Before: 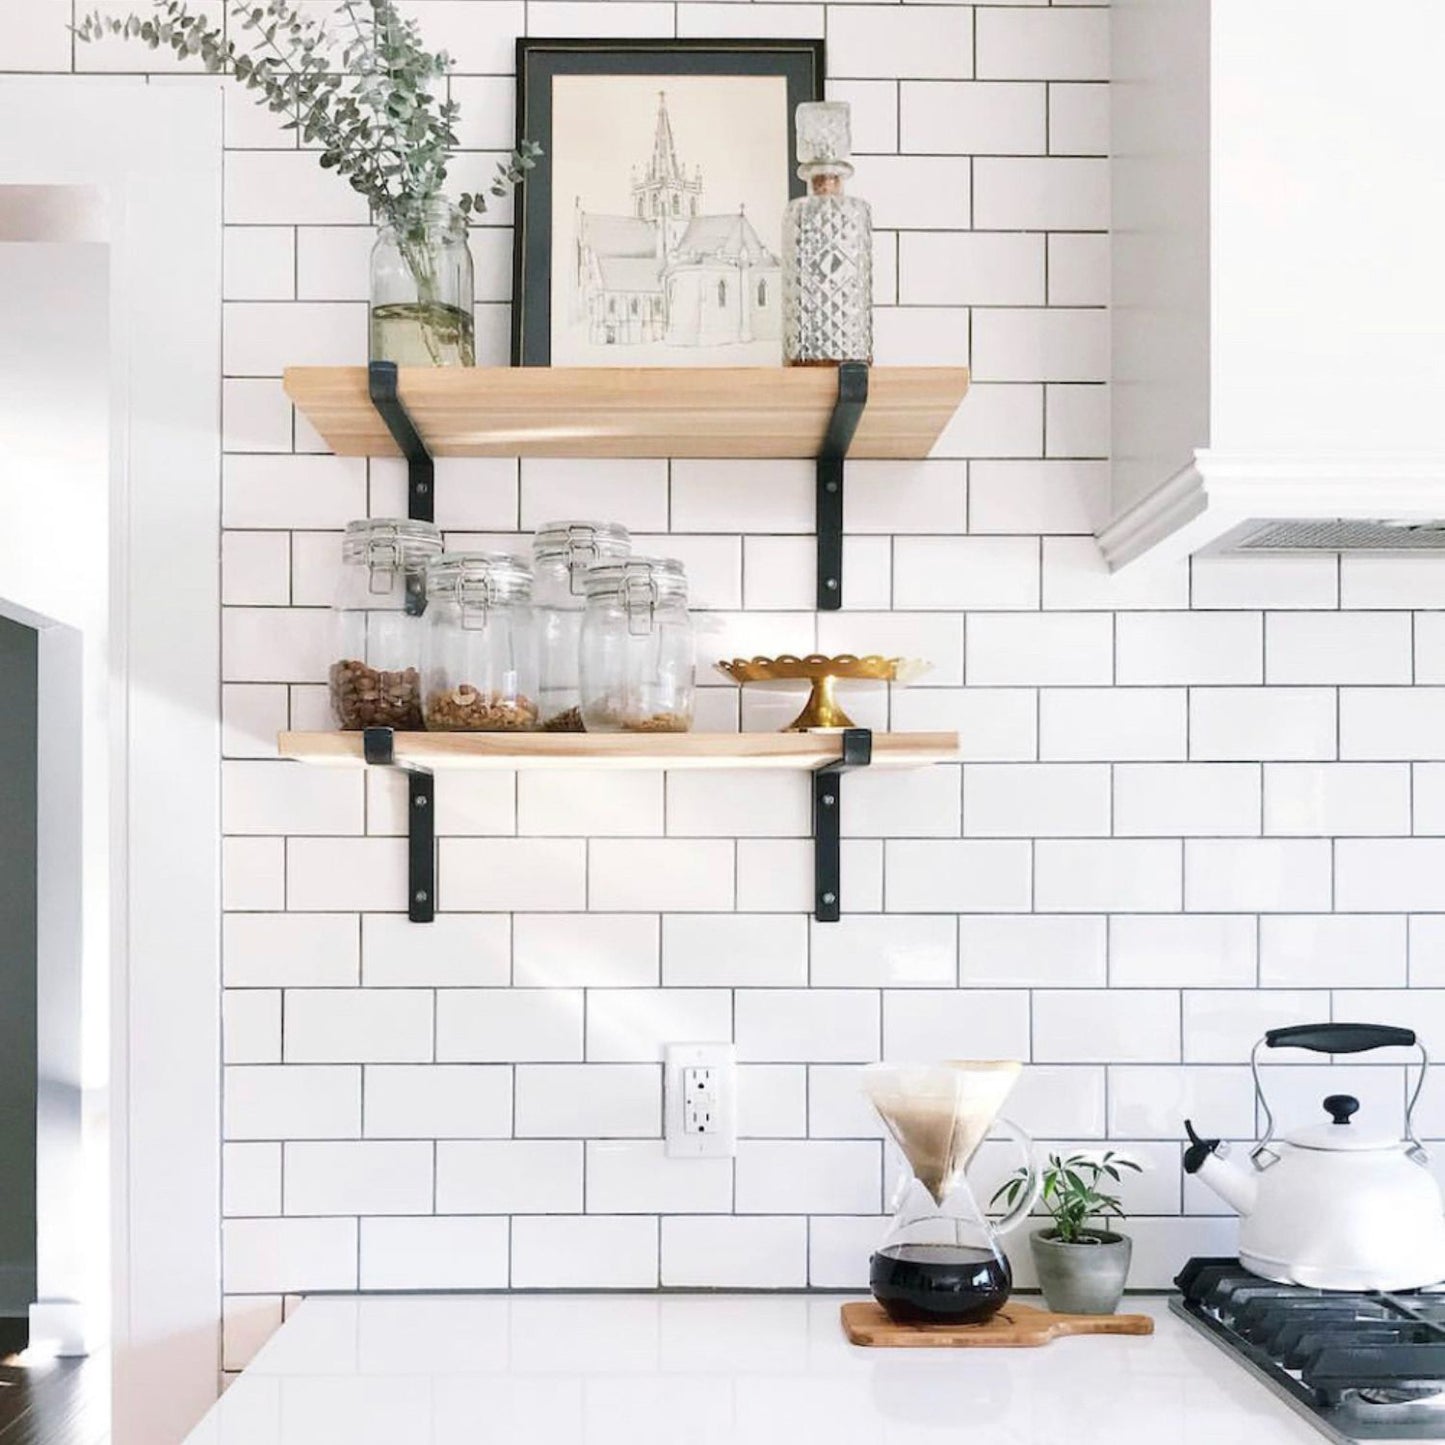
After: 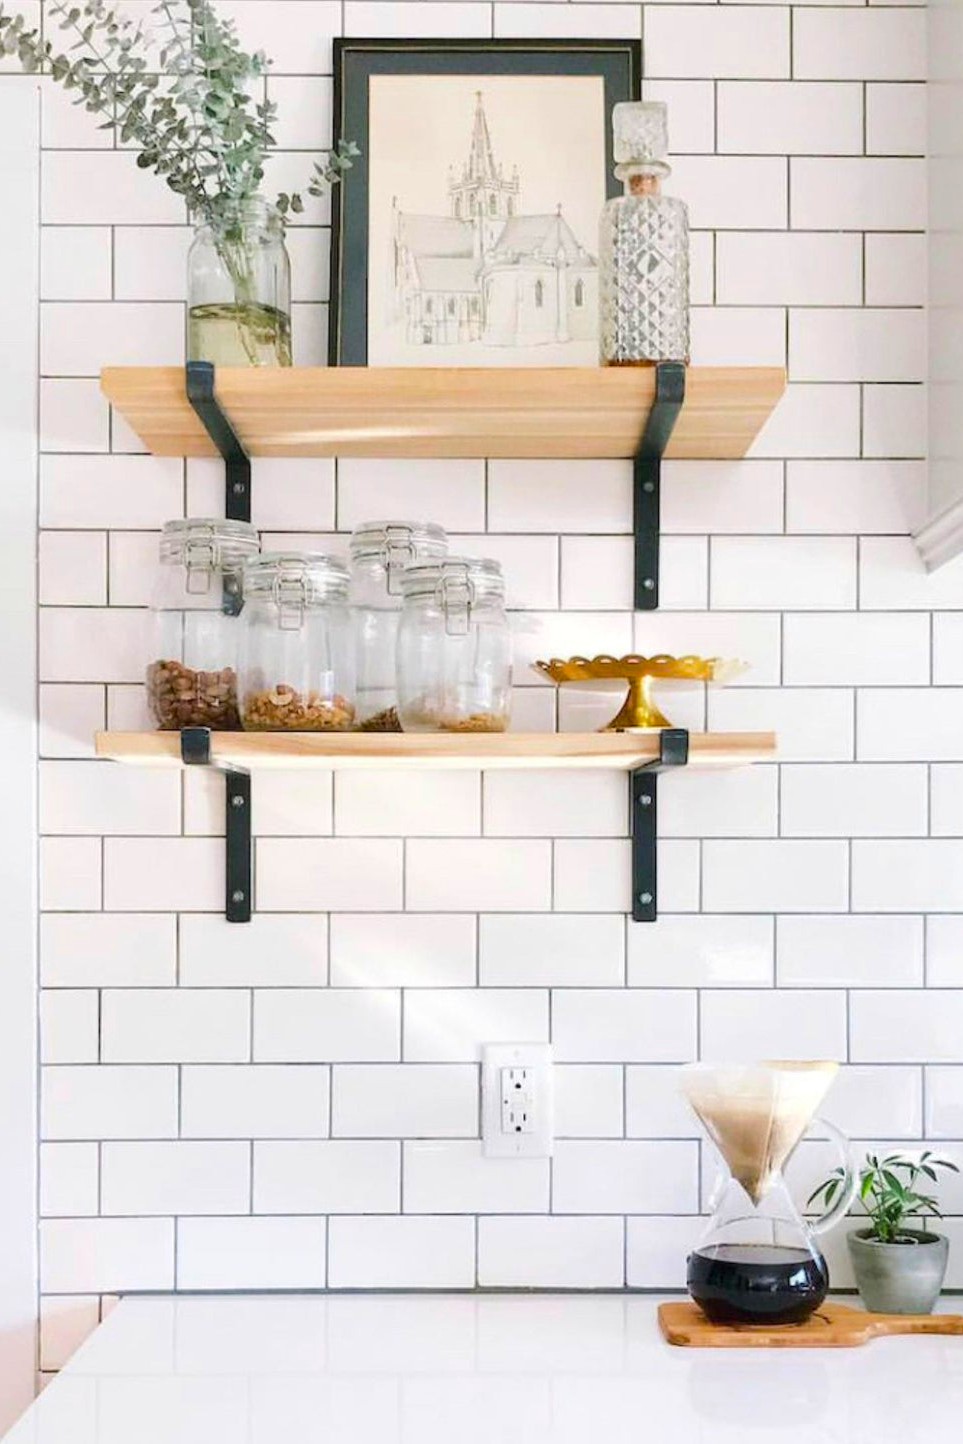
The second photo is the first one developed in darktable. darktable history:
color balance rgb: perceptual saturation grading › global saturation 25%, perceptual brilliance grading › mid-tones 10%, perceptual brilliance grading › shadows 15%, global vibrance 20%
crop and rotate: left 12.673%, right 20.66%
